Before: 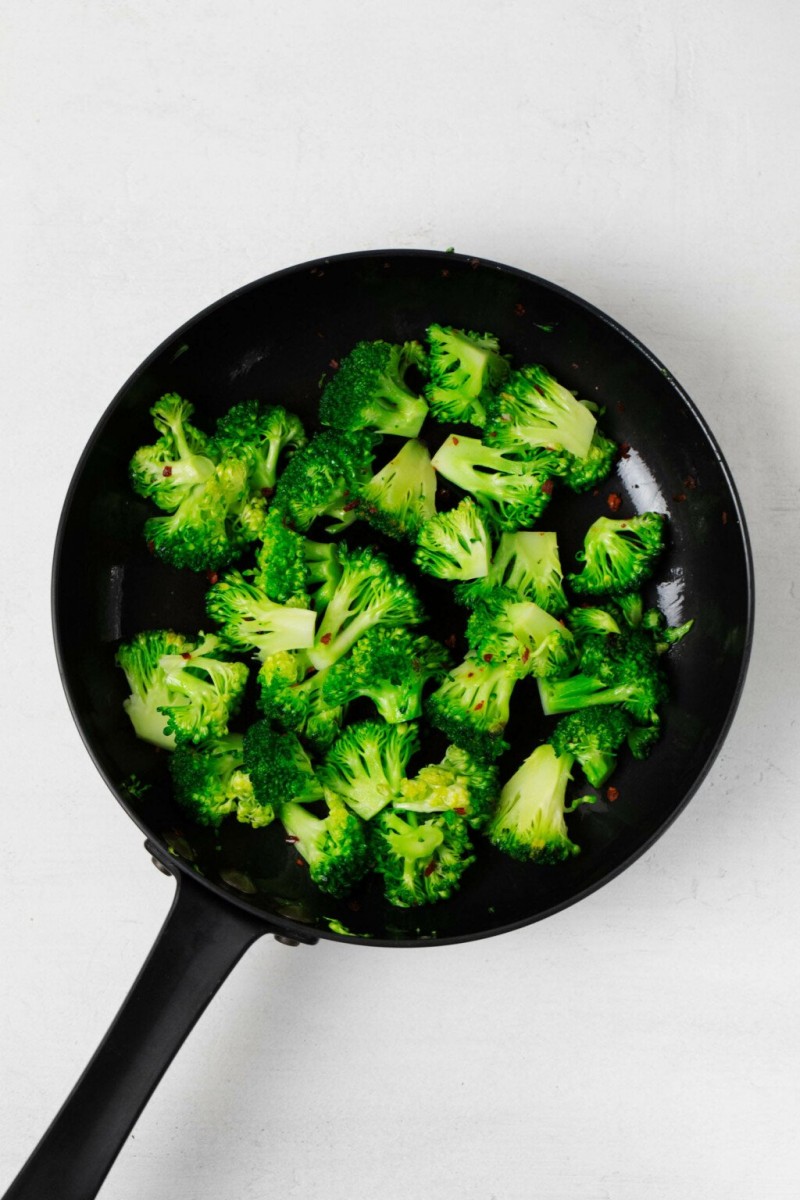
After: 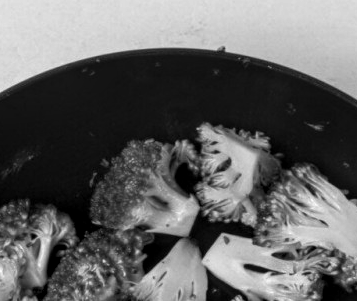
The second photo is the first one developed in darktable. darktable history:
crop: left 28.64%, top 16.832%, right 26.637%, bottom 58.055%
local contrast: highlights 61%, detail 143%, midtone range 0.428
monochrome: a 32, b 64, size 2.3, highlights 1
